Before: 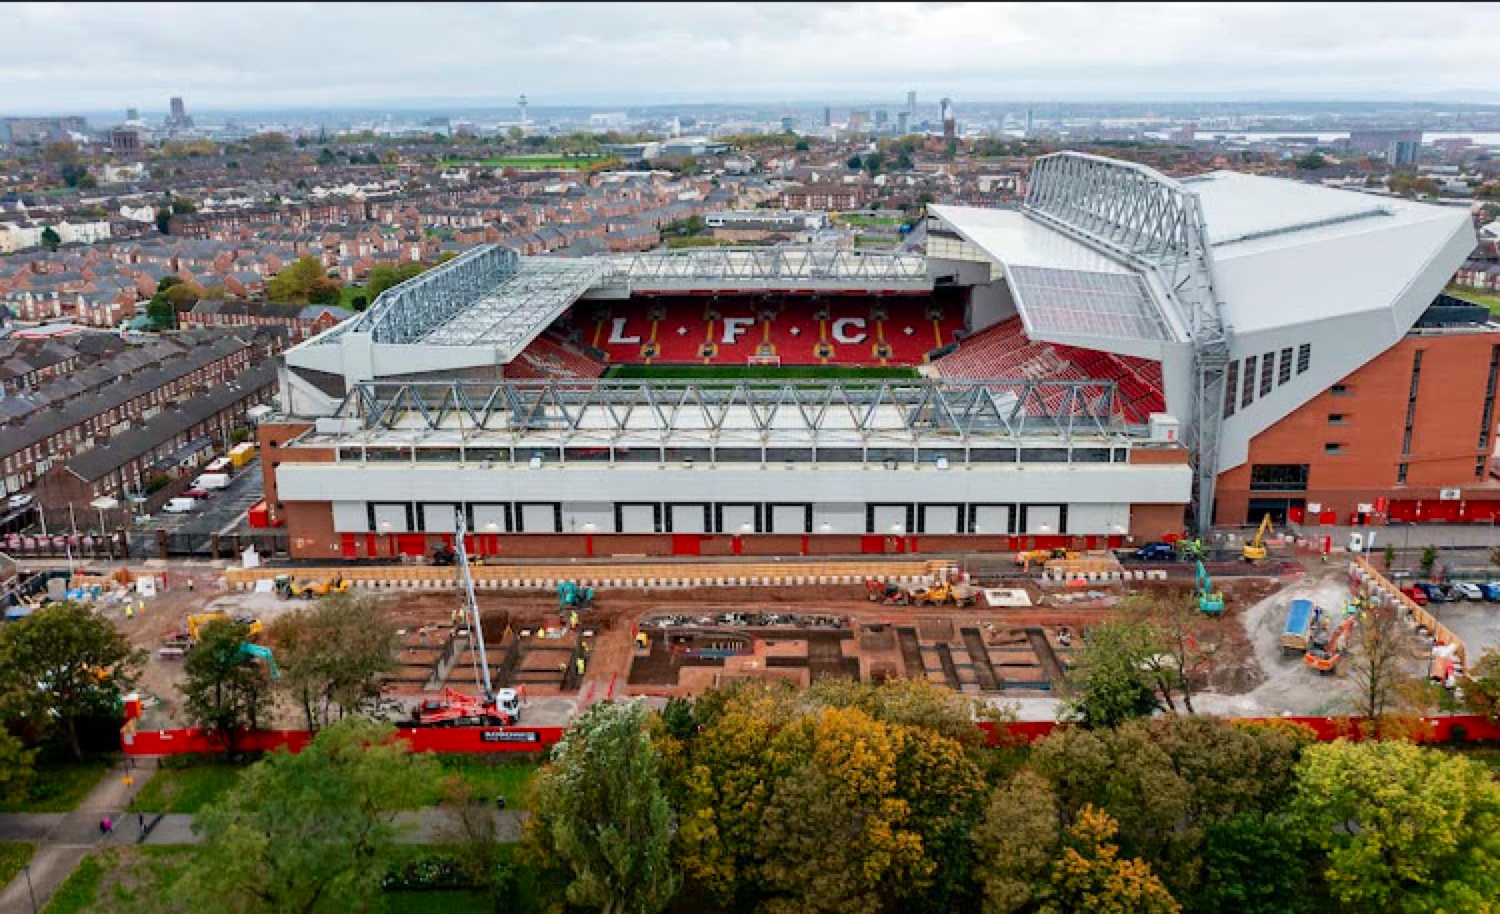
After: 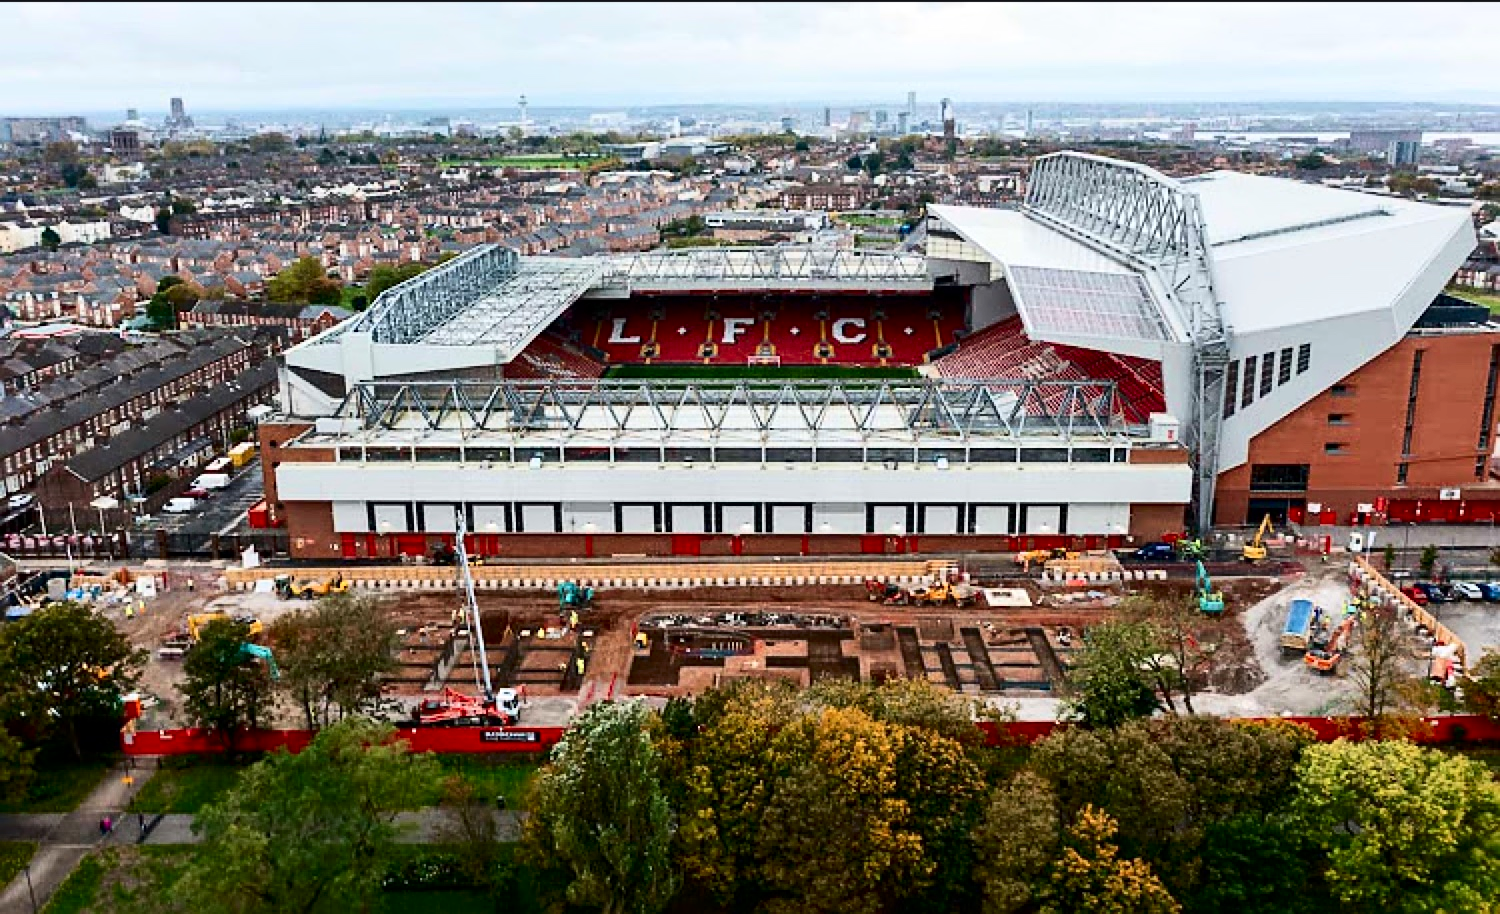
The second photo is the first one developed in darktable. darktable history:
sharpen: on, module defaults
contrast brightness saturation: contrast 0.282
